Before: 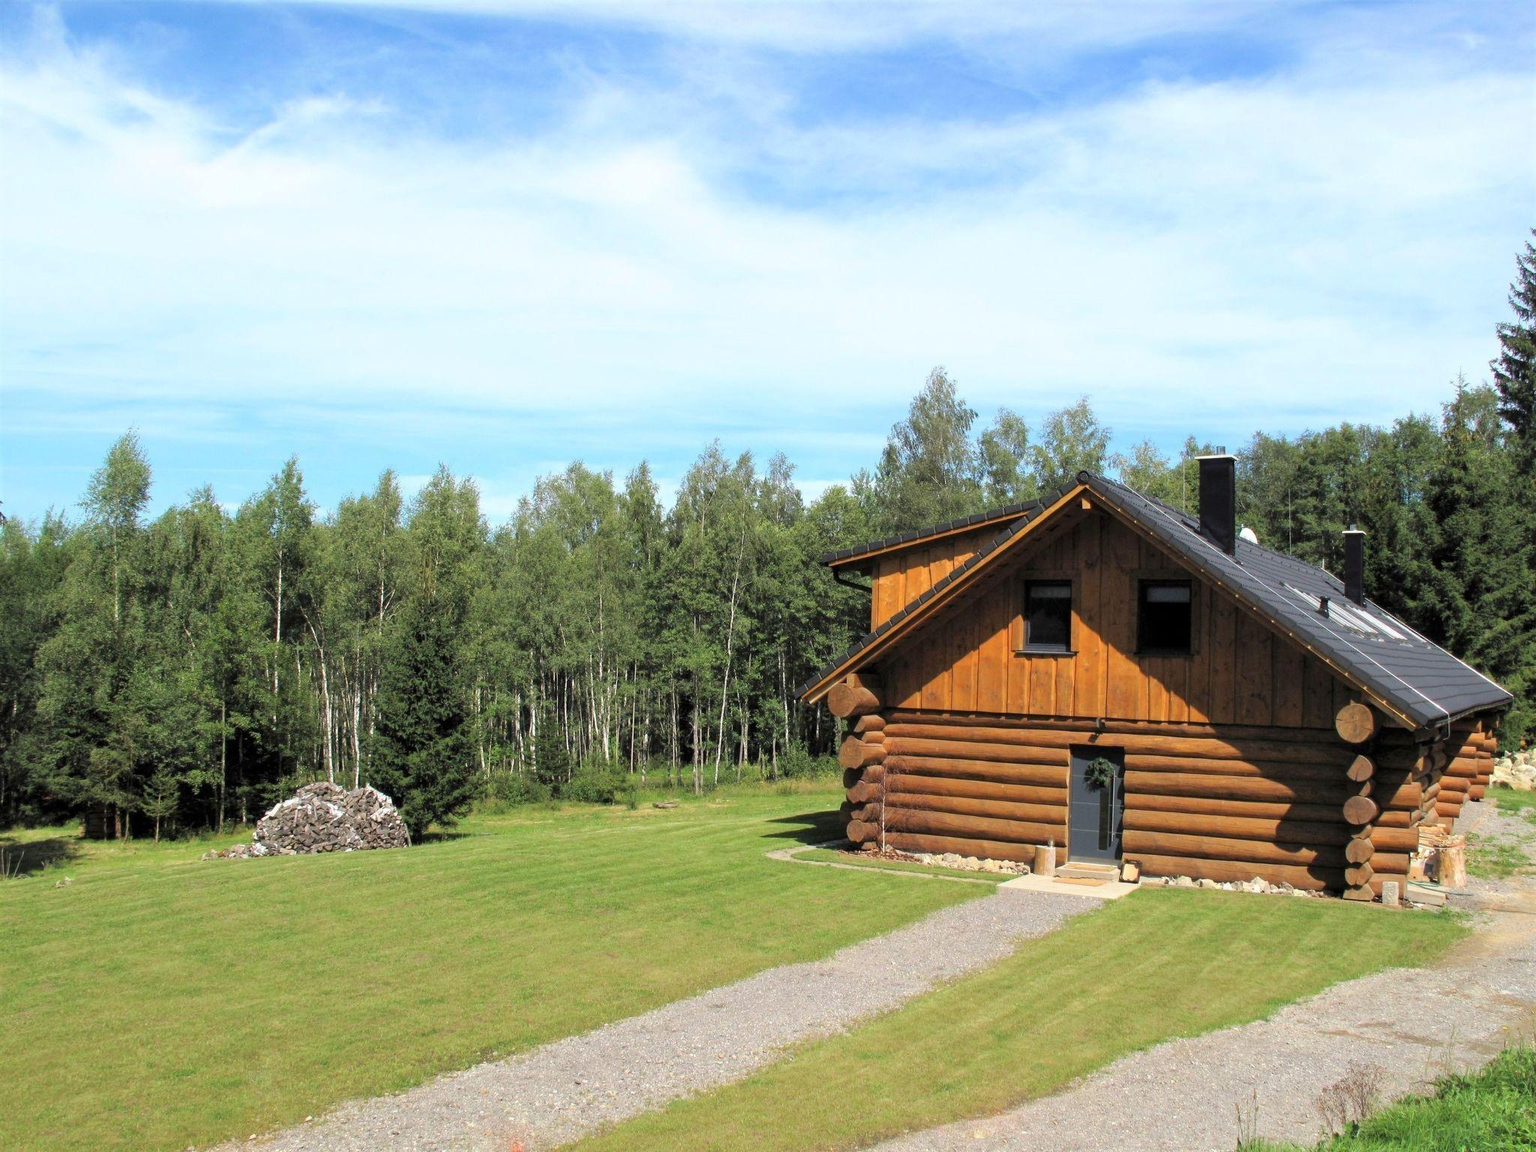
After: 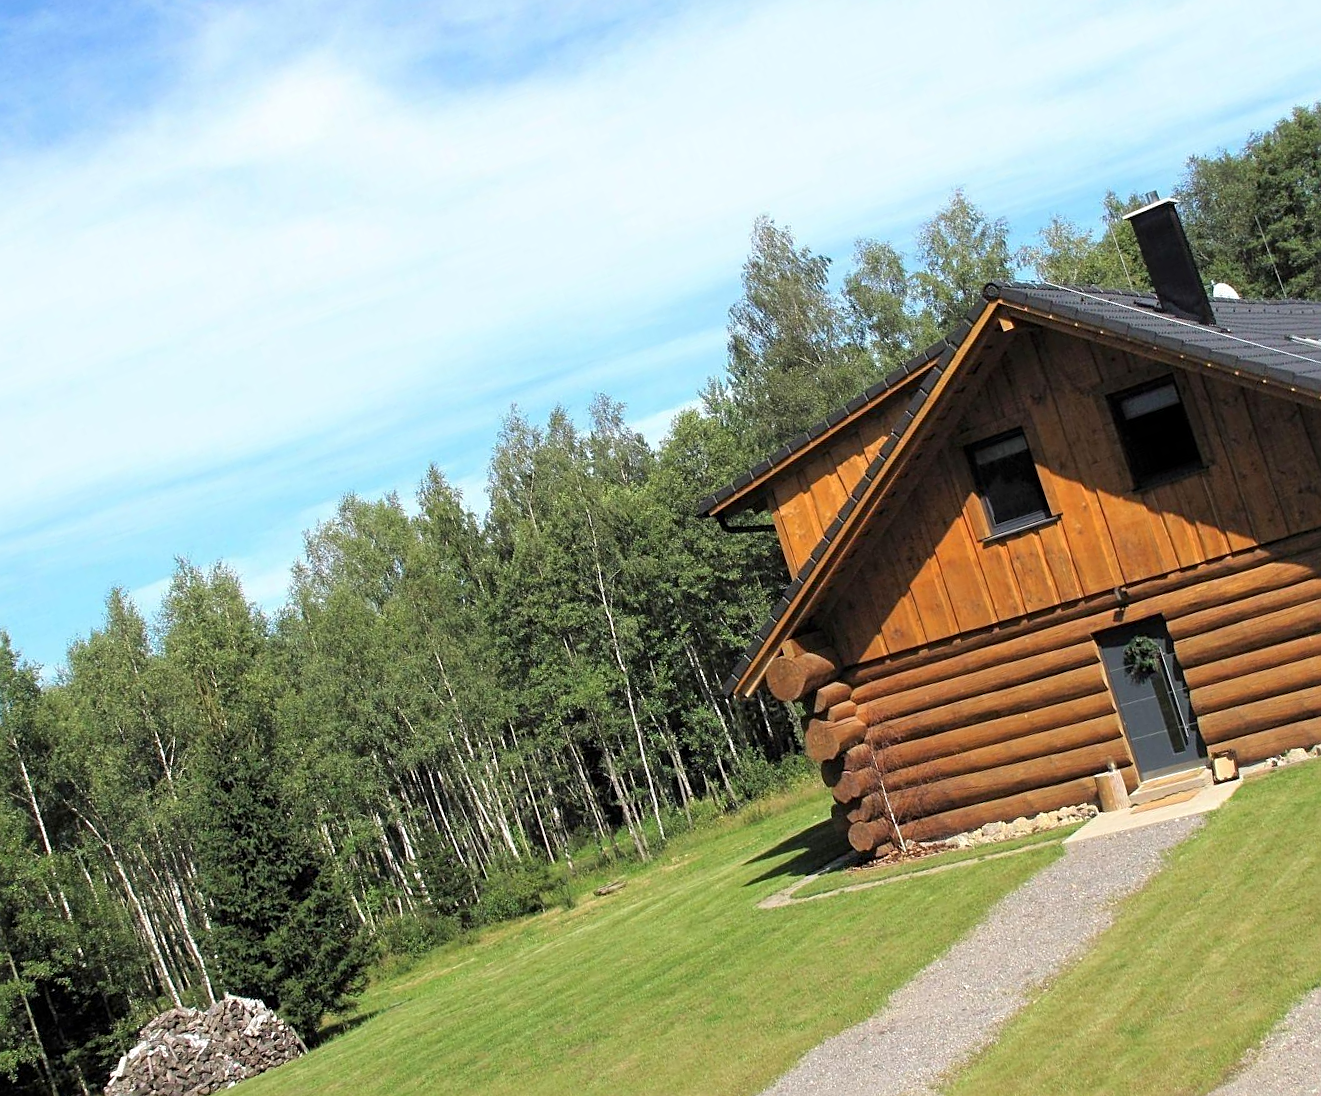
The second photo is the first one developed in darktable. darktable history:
sharpen: on, module defaults
crop and rotate: angle 19.32°, left 6.866%, right 3.793%, bottom 1.181%
